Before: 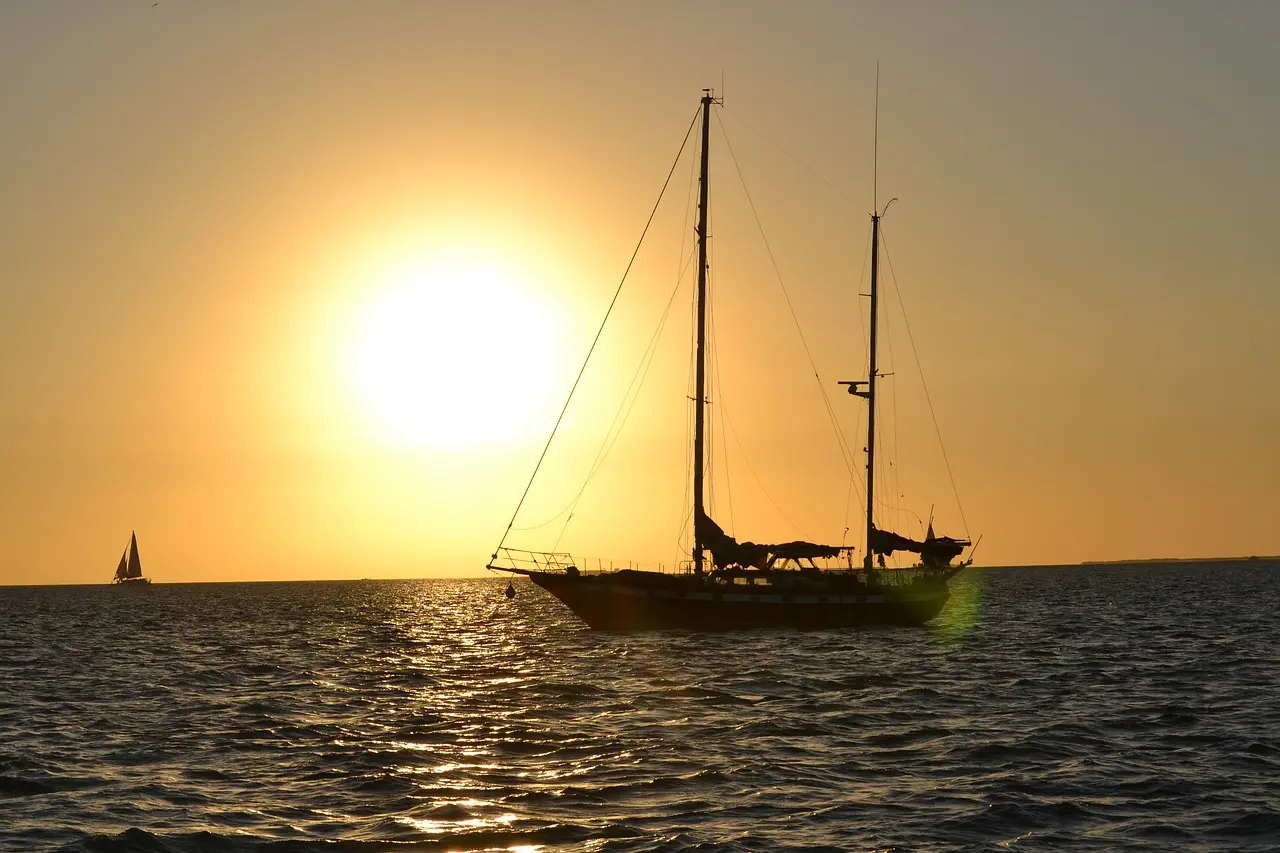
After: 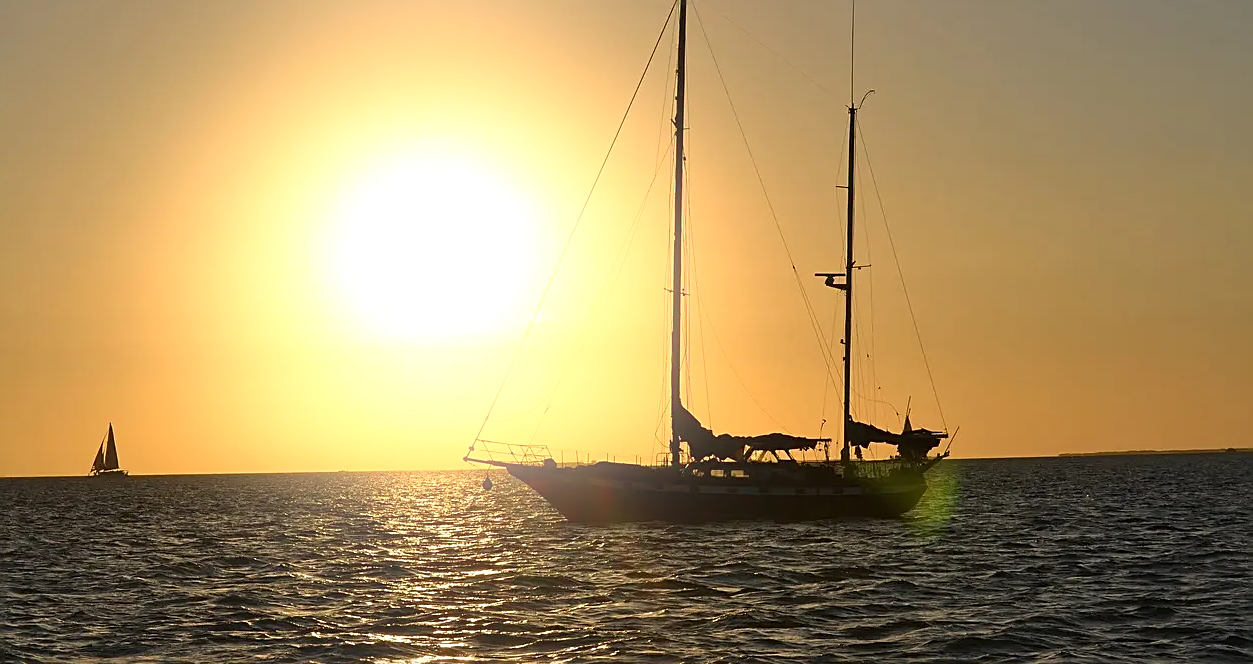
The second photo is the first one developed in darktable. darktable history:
crop and rotate: left 1.814%, top 12.818%, right 0.25%, bottom 9.225%
bloom: size 16%, threshold 98%, strength 20%
sharpen: on, module defaults
